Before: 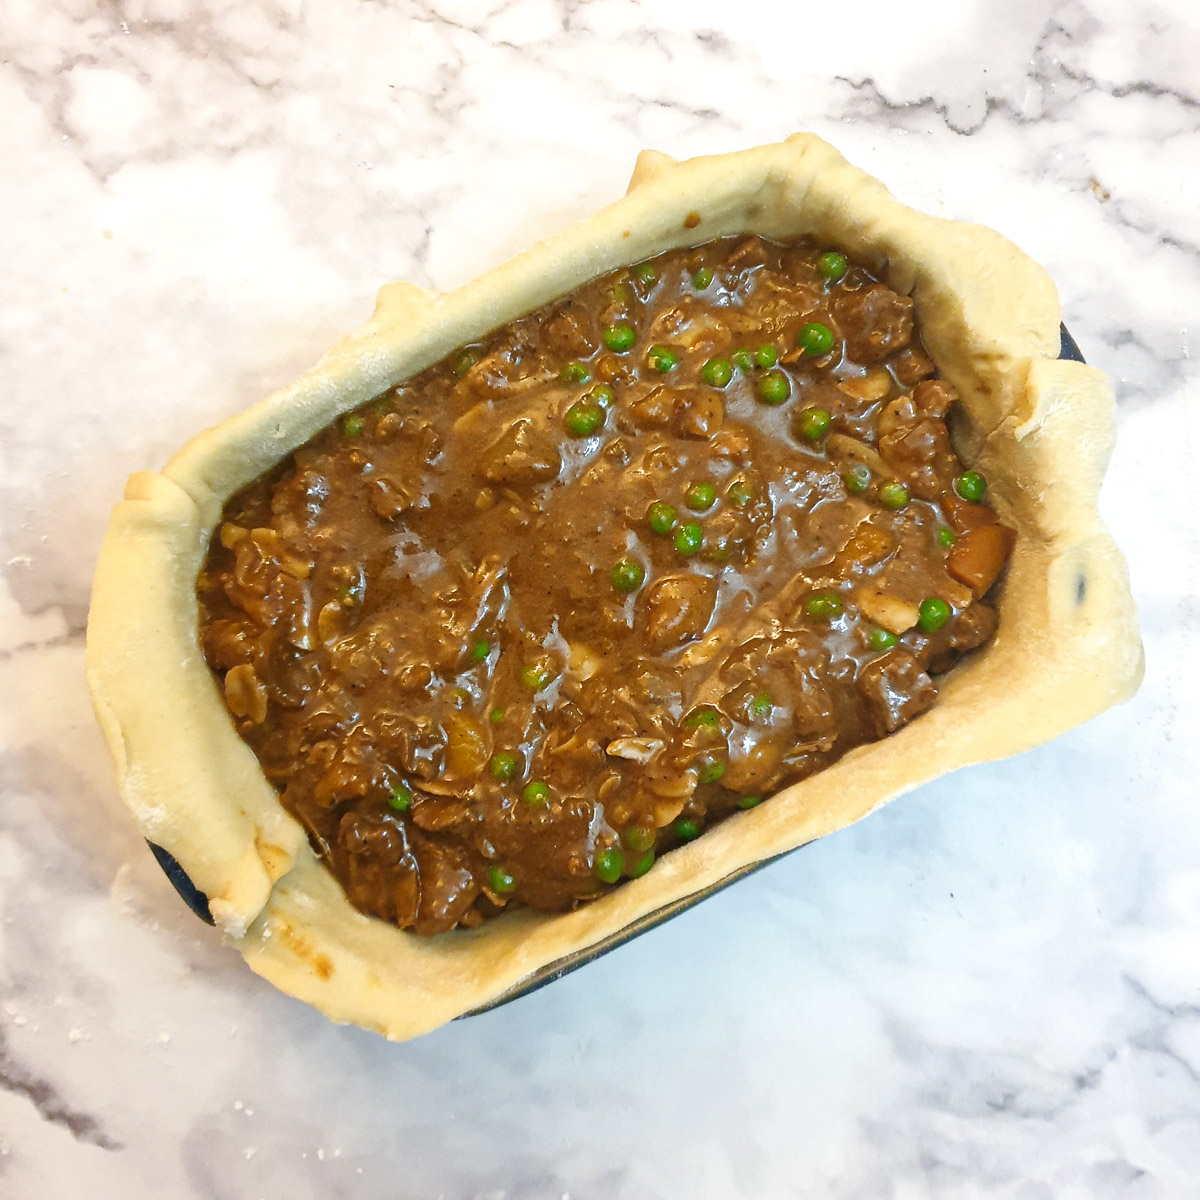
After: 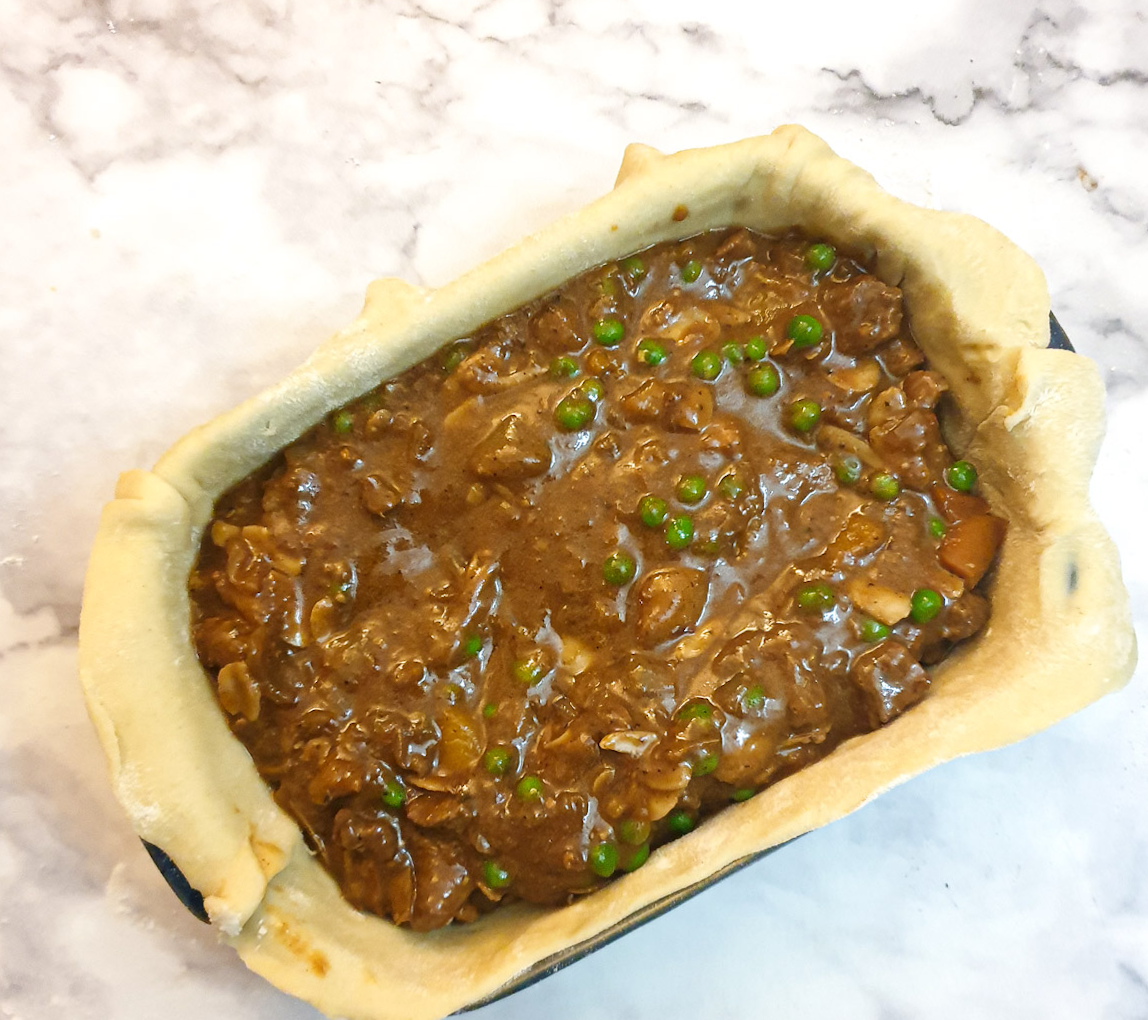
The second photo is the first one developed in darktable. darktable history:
crop and rotate: angle 0.595°, left 0.202%, right 3.063%, bottom 14.085%
